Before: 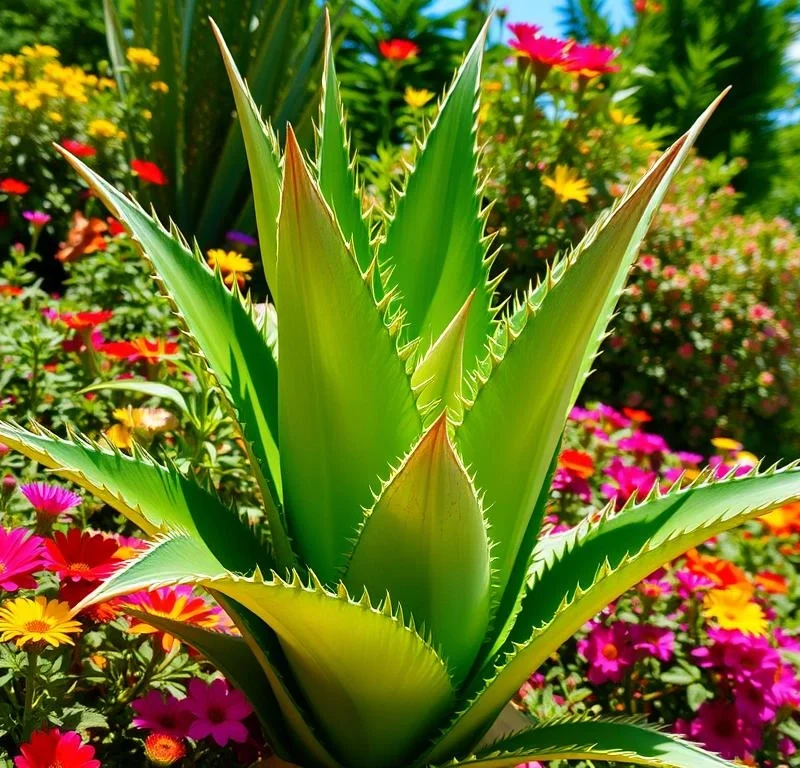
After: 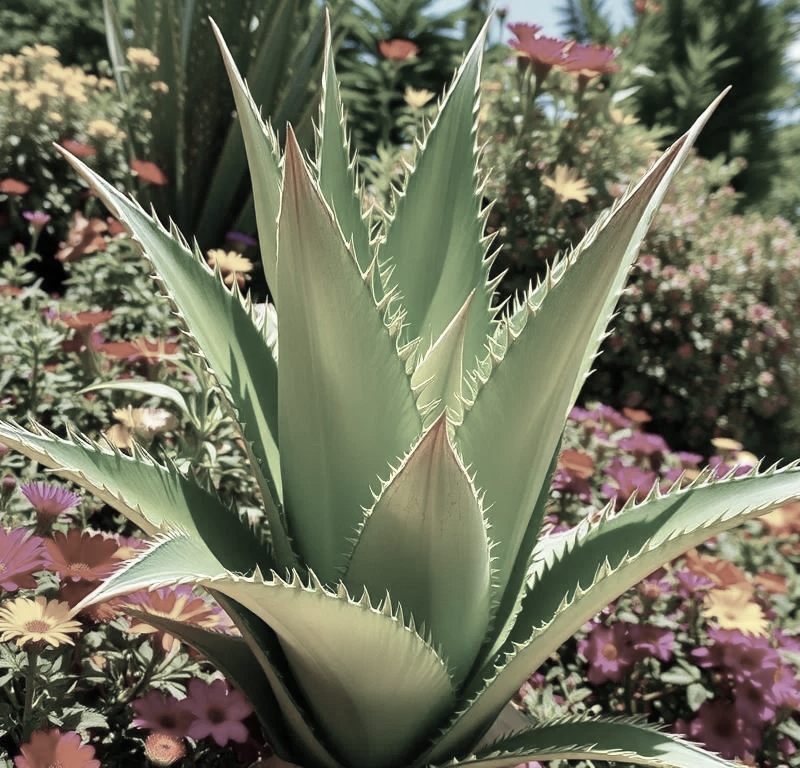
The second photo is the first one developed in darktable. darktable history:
color correction: highlights b* -0.029, saturation 0.3
shadows and highlights: soften with gaussian
